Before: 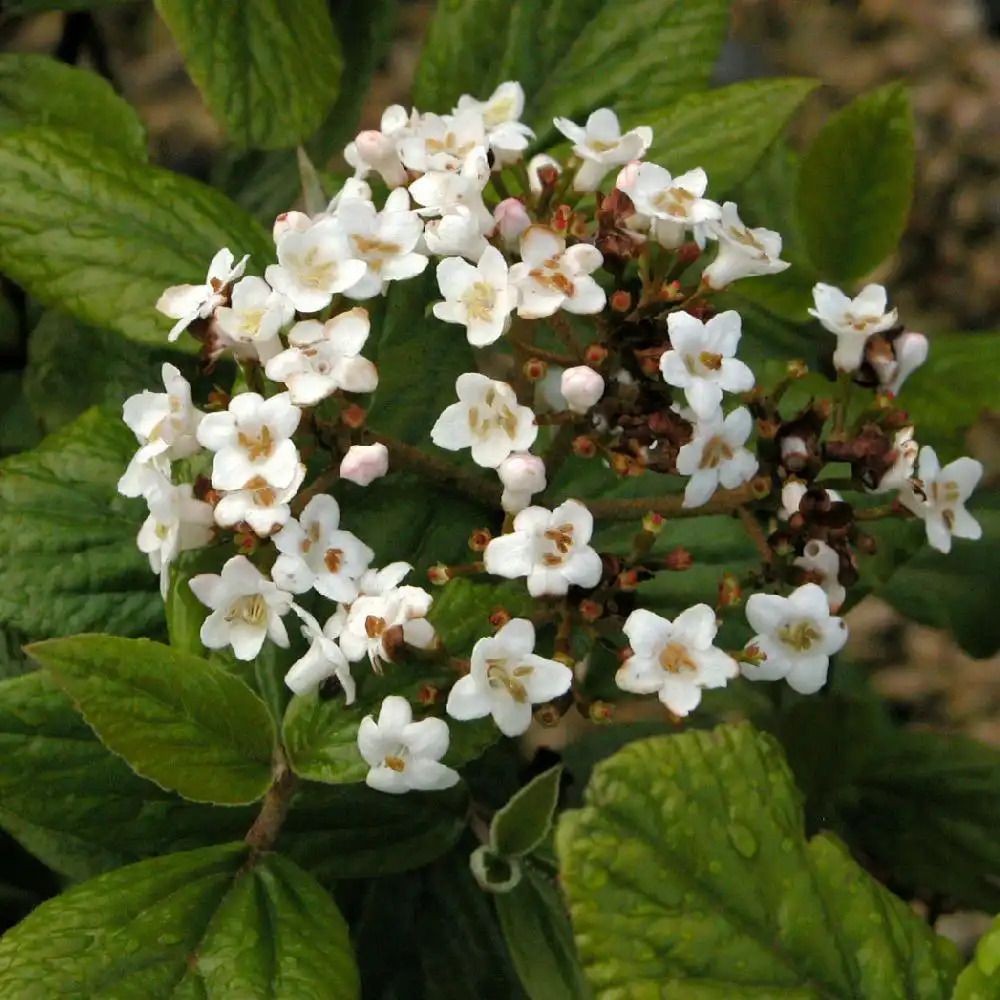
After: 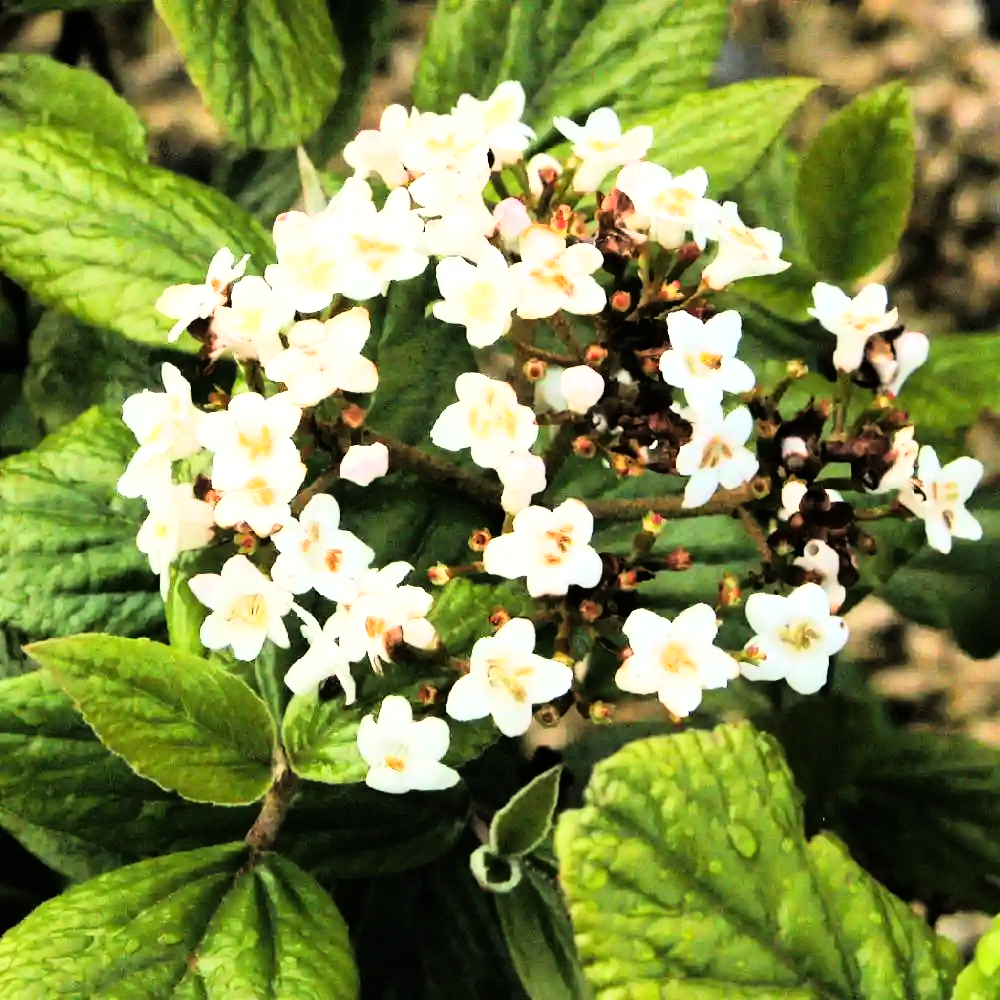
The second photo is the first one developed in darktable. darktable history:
exposure: black level correction 0, exposure 0.7 EV, compensate exposure bias true, compensate highlight preservation false
rgb curve: curves: ch0 [(0, 0) (0.21, 0.15) (0.24, 0.21) (0.5, 0.75) (0.75, 0.96) (0.89, 0.99) (1, 1)]; ch1 [(0, 0.02) (0.21, 0.13) (0.25, 0.2) (0.5, 0.67) (0.75, 0.9) (0.89, 0.97) (1, 1)]; ch2 [(0, 0.02) (0.21, 0.13) (0.25, 0.2) (0.5, 0.67) (0.75, 0.9) (0.89, 0.97) (1, 1)], compensate middle gray true
